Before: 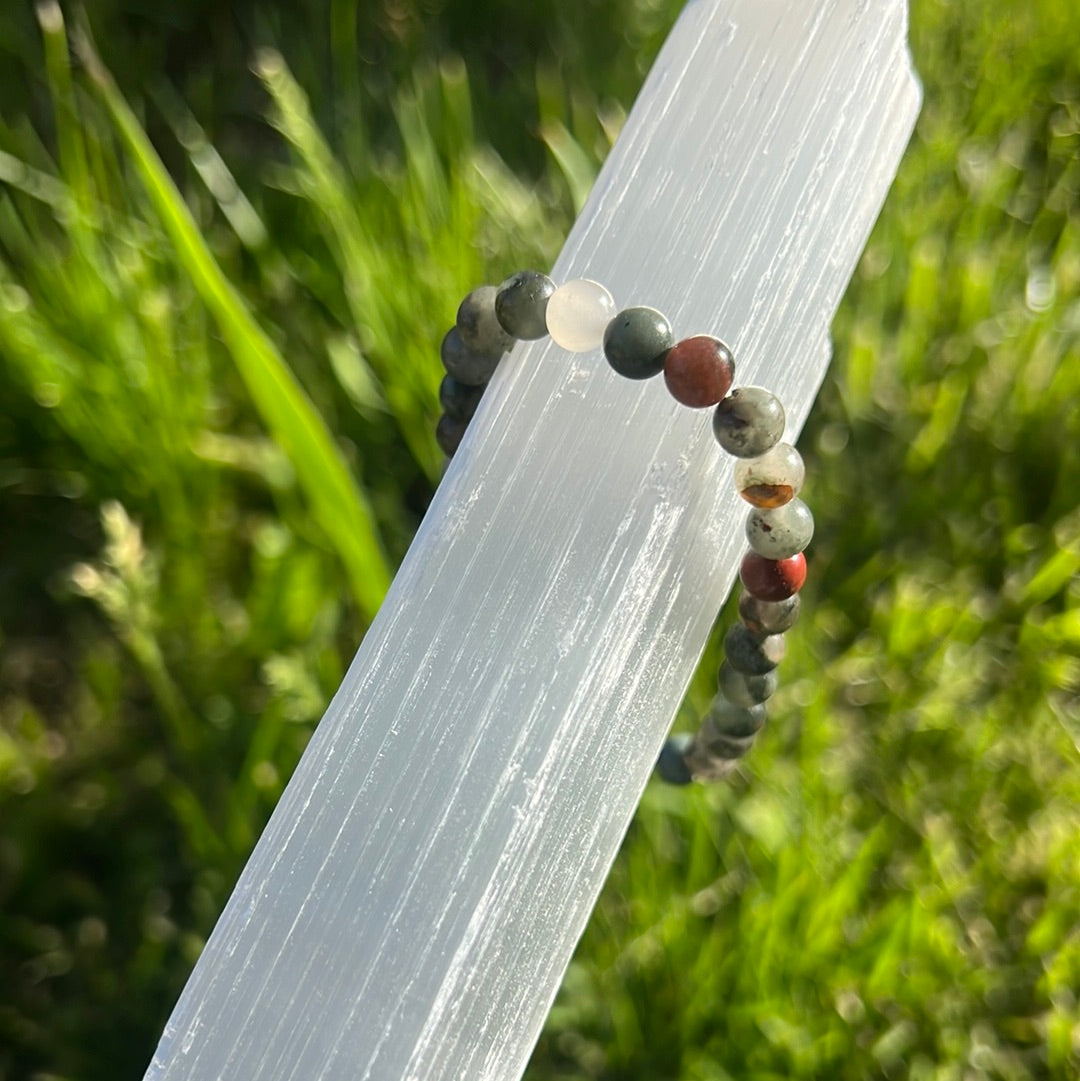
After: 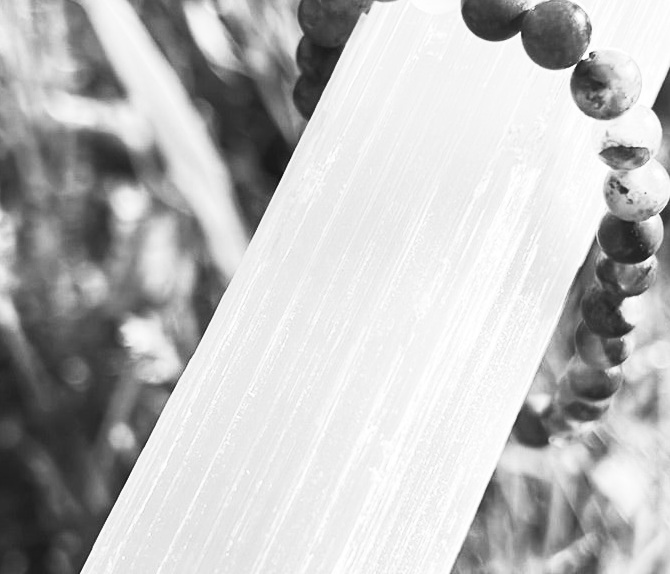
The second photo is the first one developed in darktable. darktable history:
crop: left 13.312%, top 31.28%, right 24.627%, bottom 15.582%
contrast brightness saturation: contrast 0.53, brightness 0.47, saturation -1
